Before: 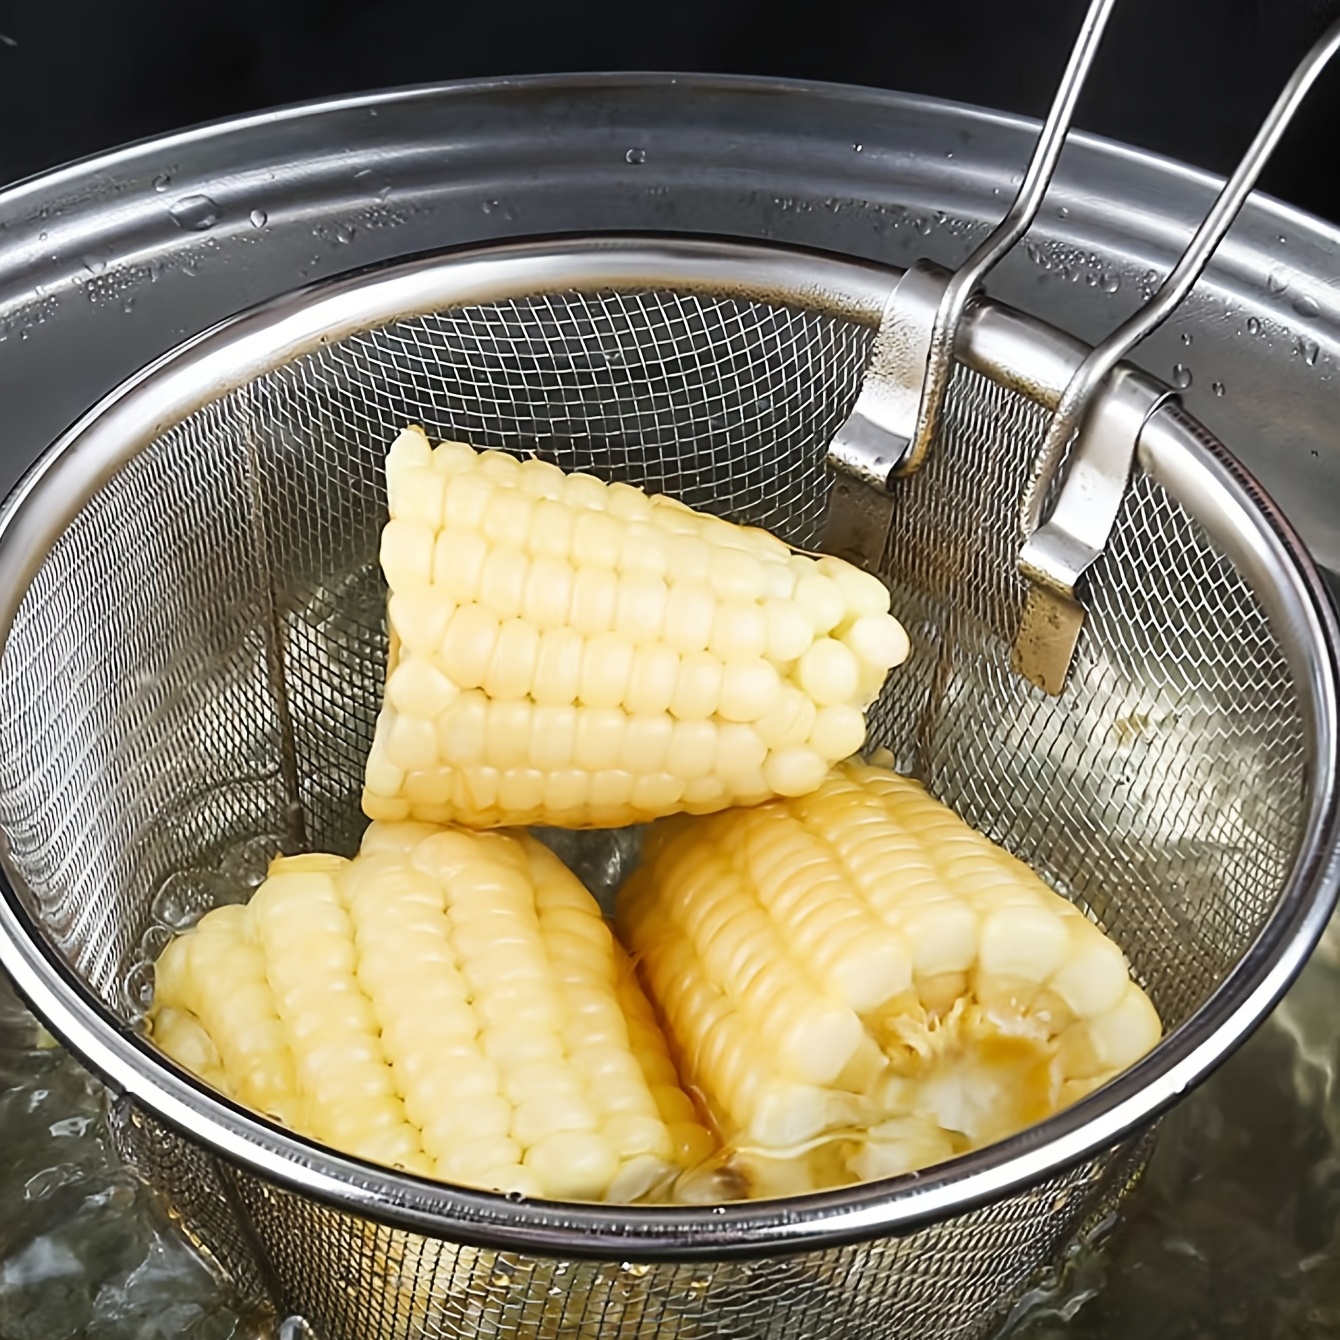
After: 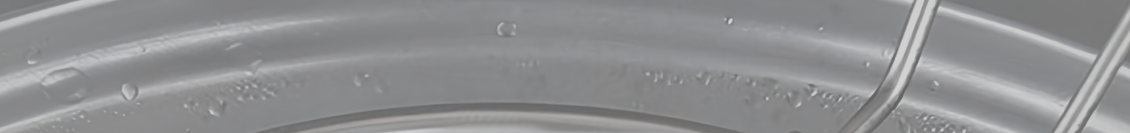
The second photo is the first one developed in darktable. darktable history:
shadows and highlights: shadows 38.43, highlights -74.54
contrast brightness saturation: contrast -0.32, brightness 0.75, saturation -0.78
crop and rotate: left 9.644%, top 9.491%, right 6.021%, bottom 80.509%
